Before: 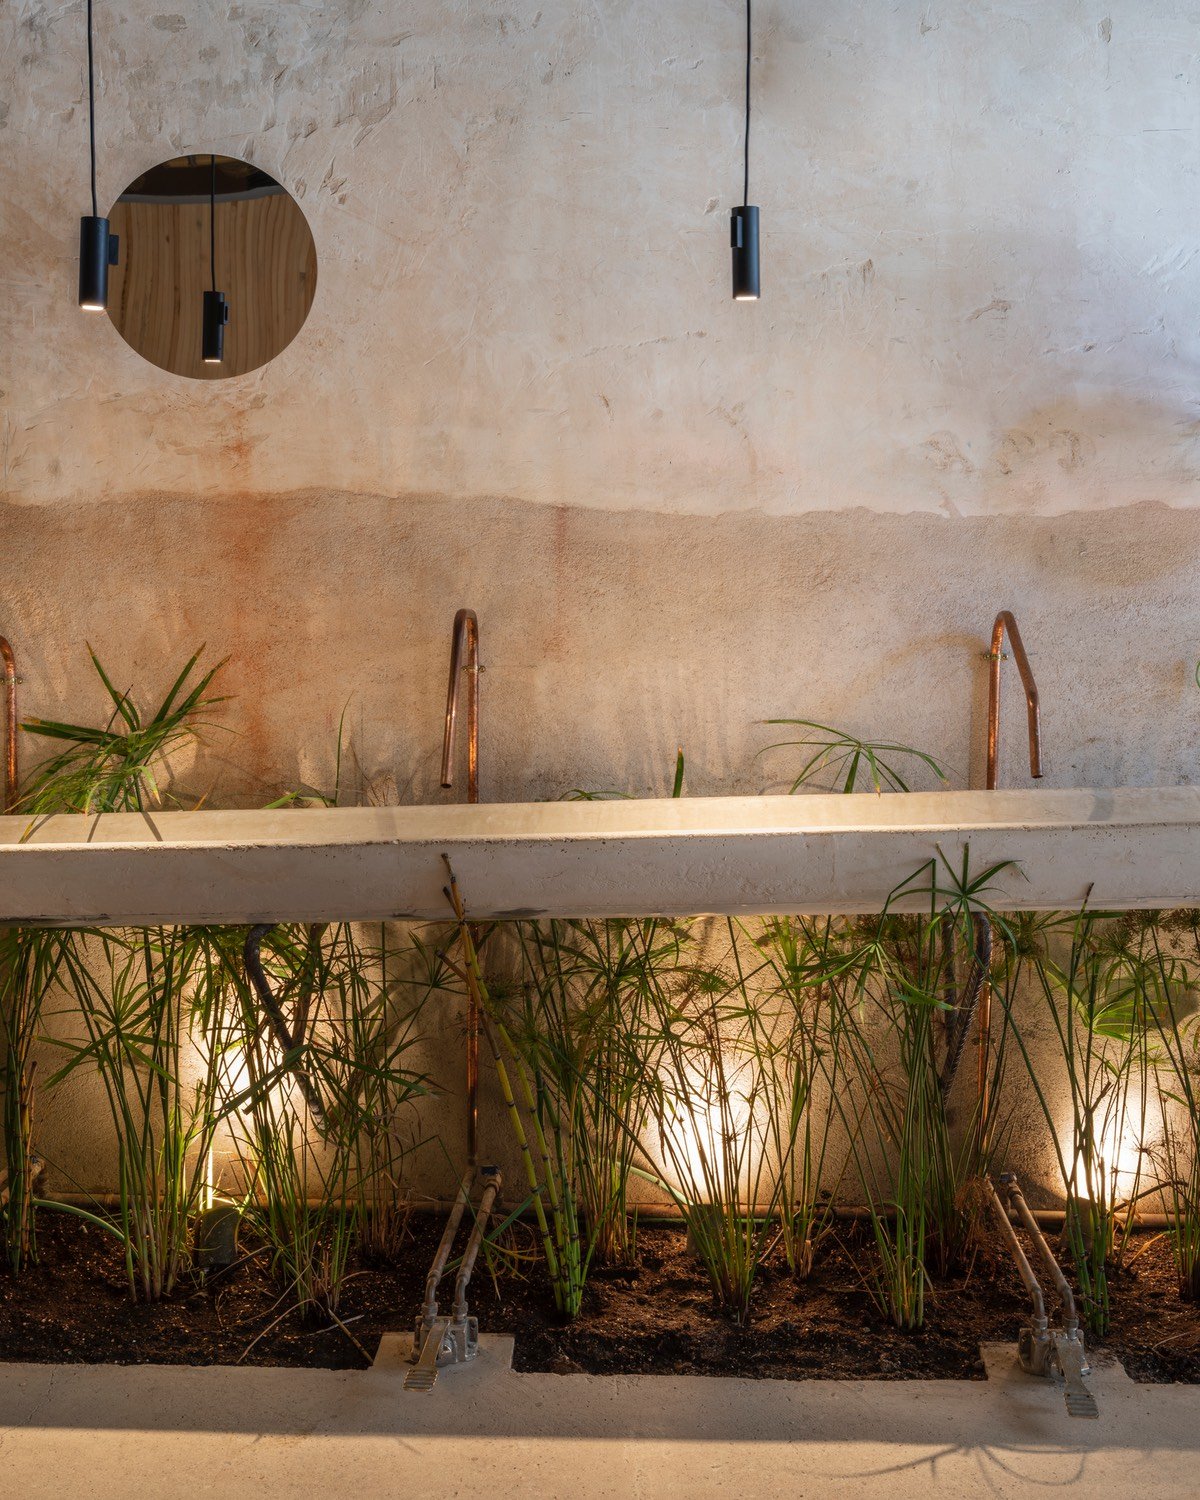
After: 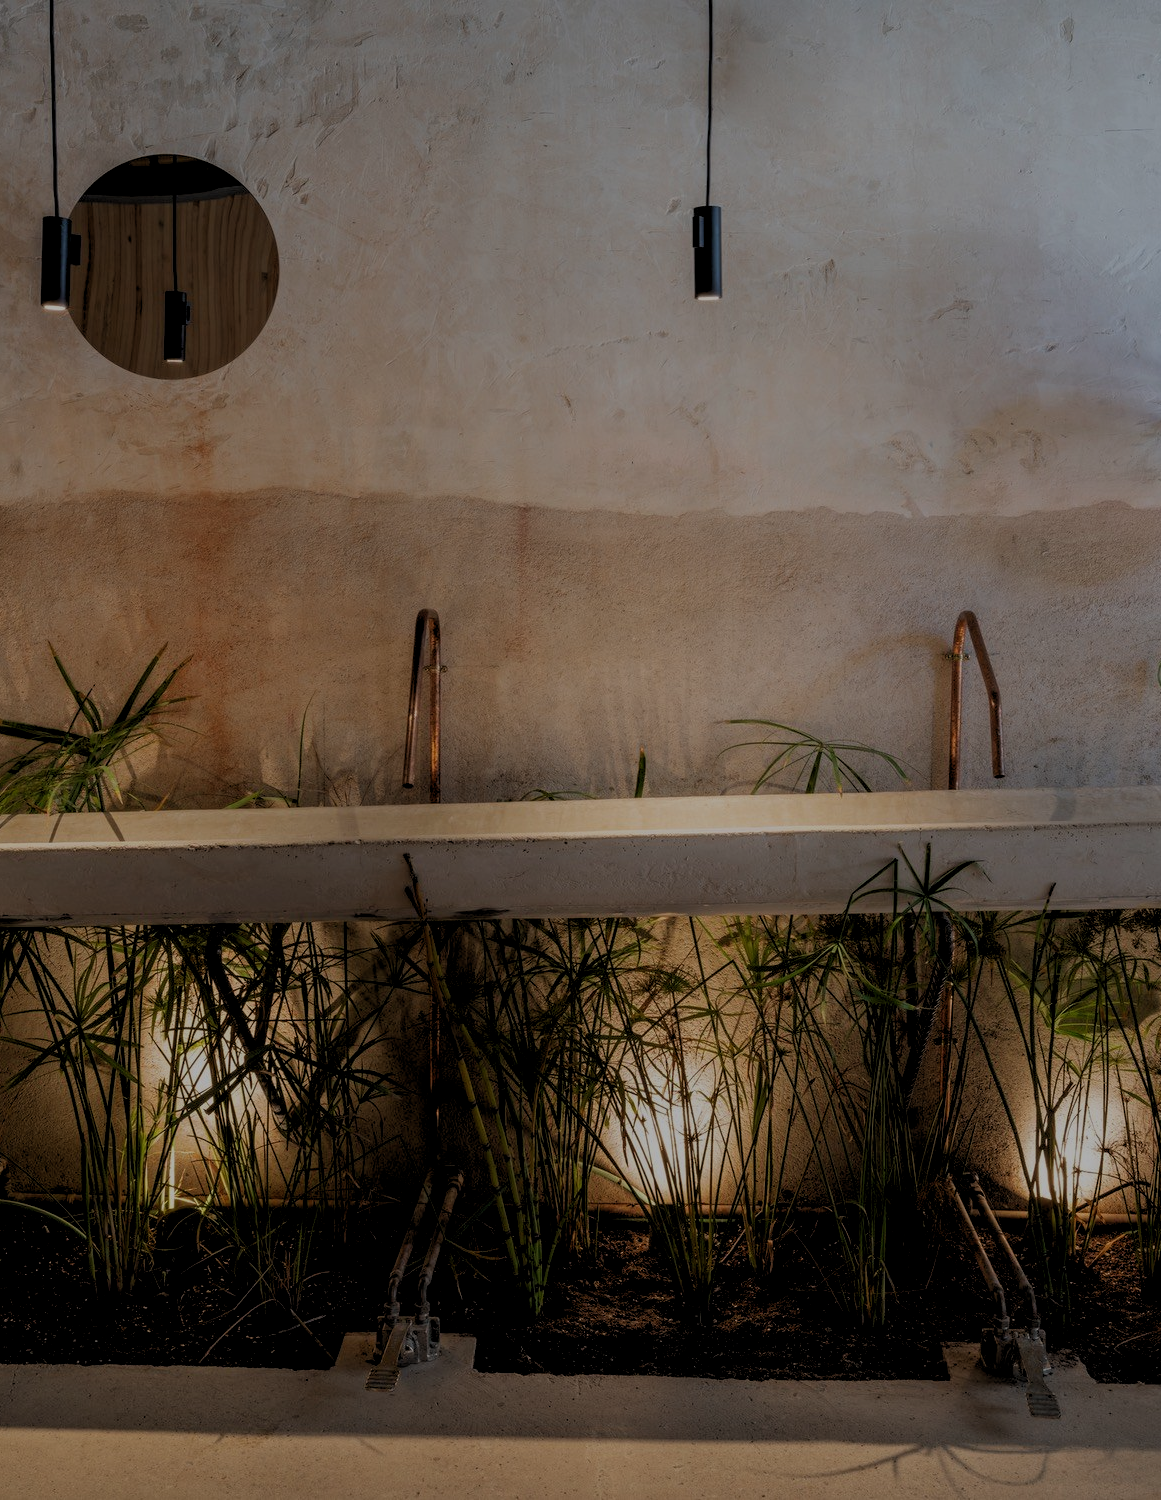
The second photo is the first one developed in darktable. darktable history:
rgb levels: levels [[0.01, 0.419, 0.839], [0, 0.5, 1], [0, 0.5, 1]]
crop and rotate: left 3.238%
exposure: exposure -1.468 EV, compensate highlight preservation false
